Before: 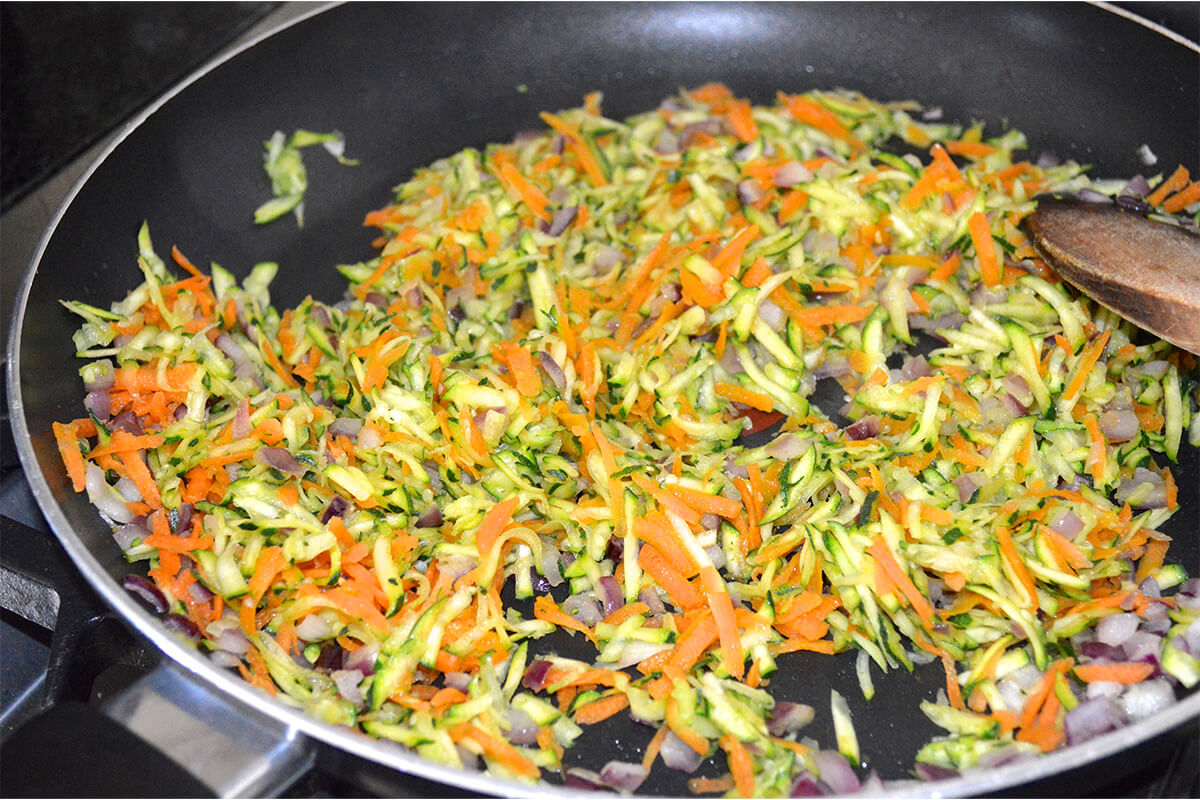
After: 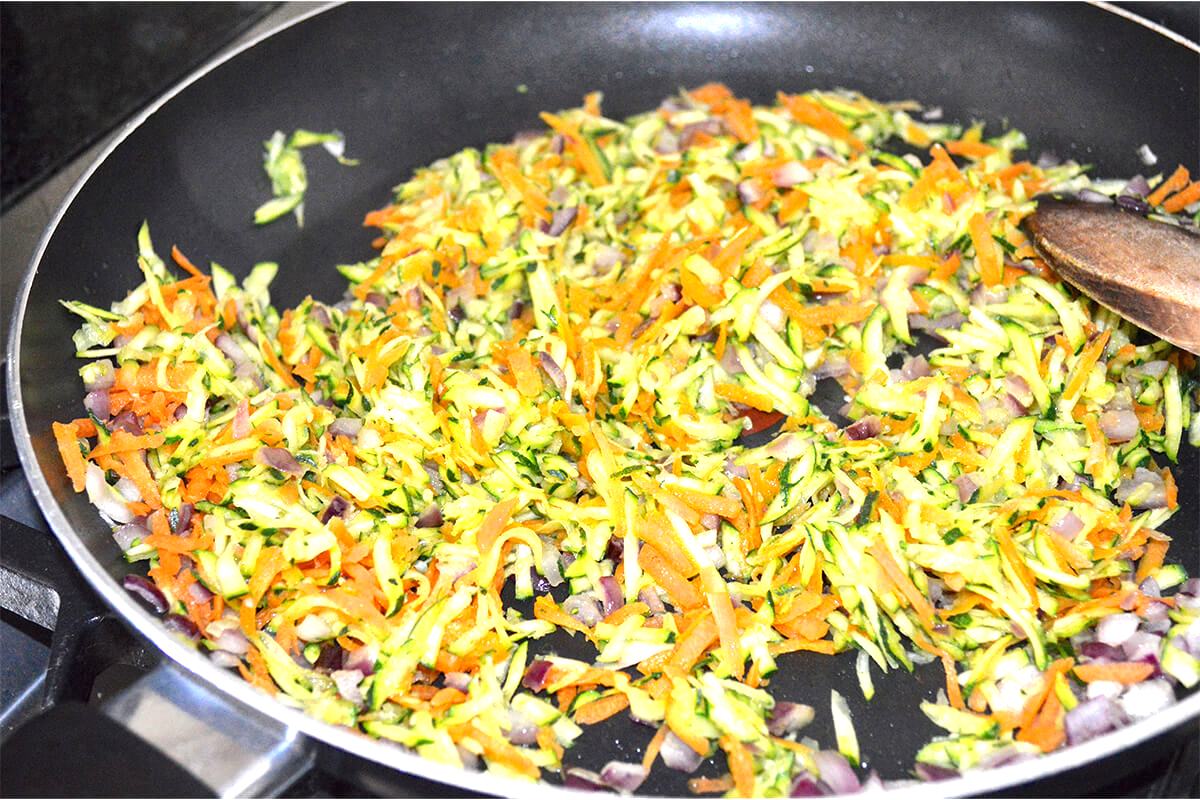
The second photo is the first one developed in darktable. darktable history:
tone equalizer: on, module defaults
exposure: black level correction 0, exposure 0.694 EV, compensate highlight preservation false
shadows and highlights: shadows 20.23, highlights -21, soften with gaussian
local contrast: highlights 105%, shadows 99%, detail 119%, midtone range 0.2
